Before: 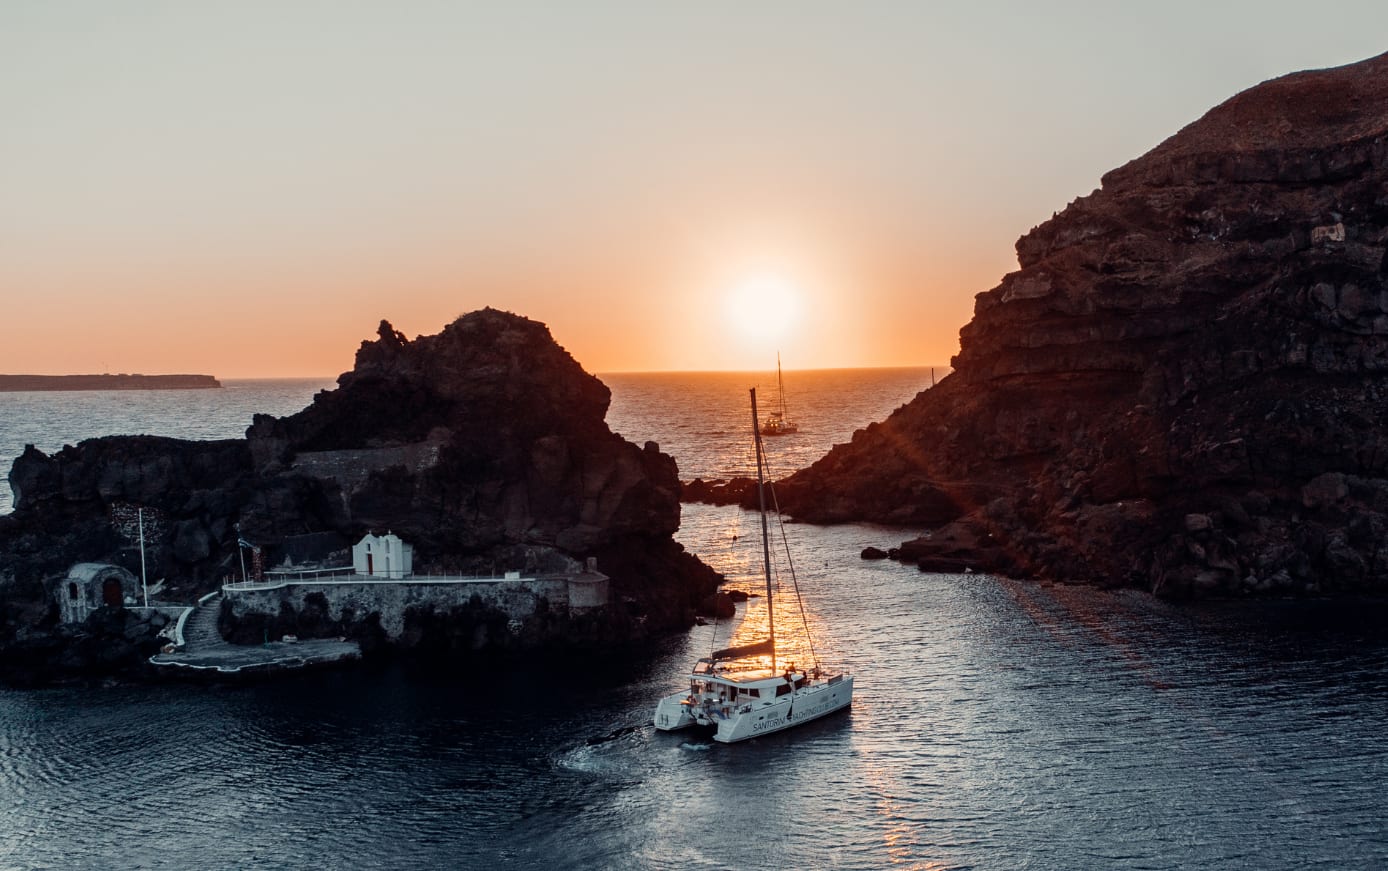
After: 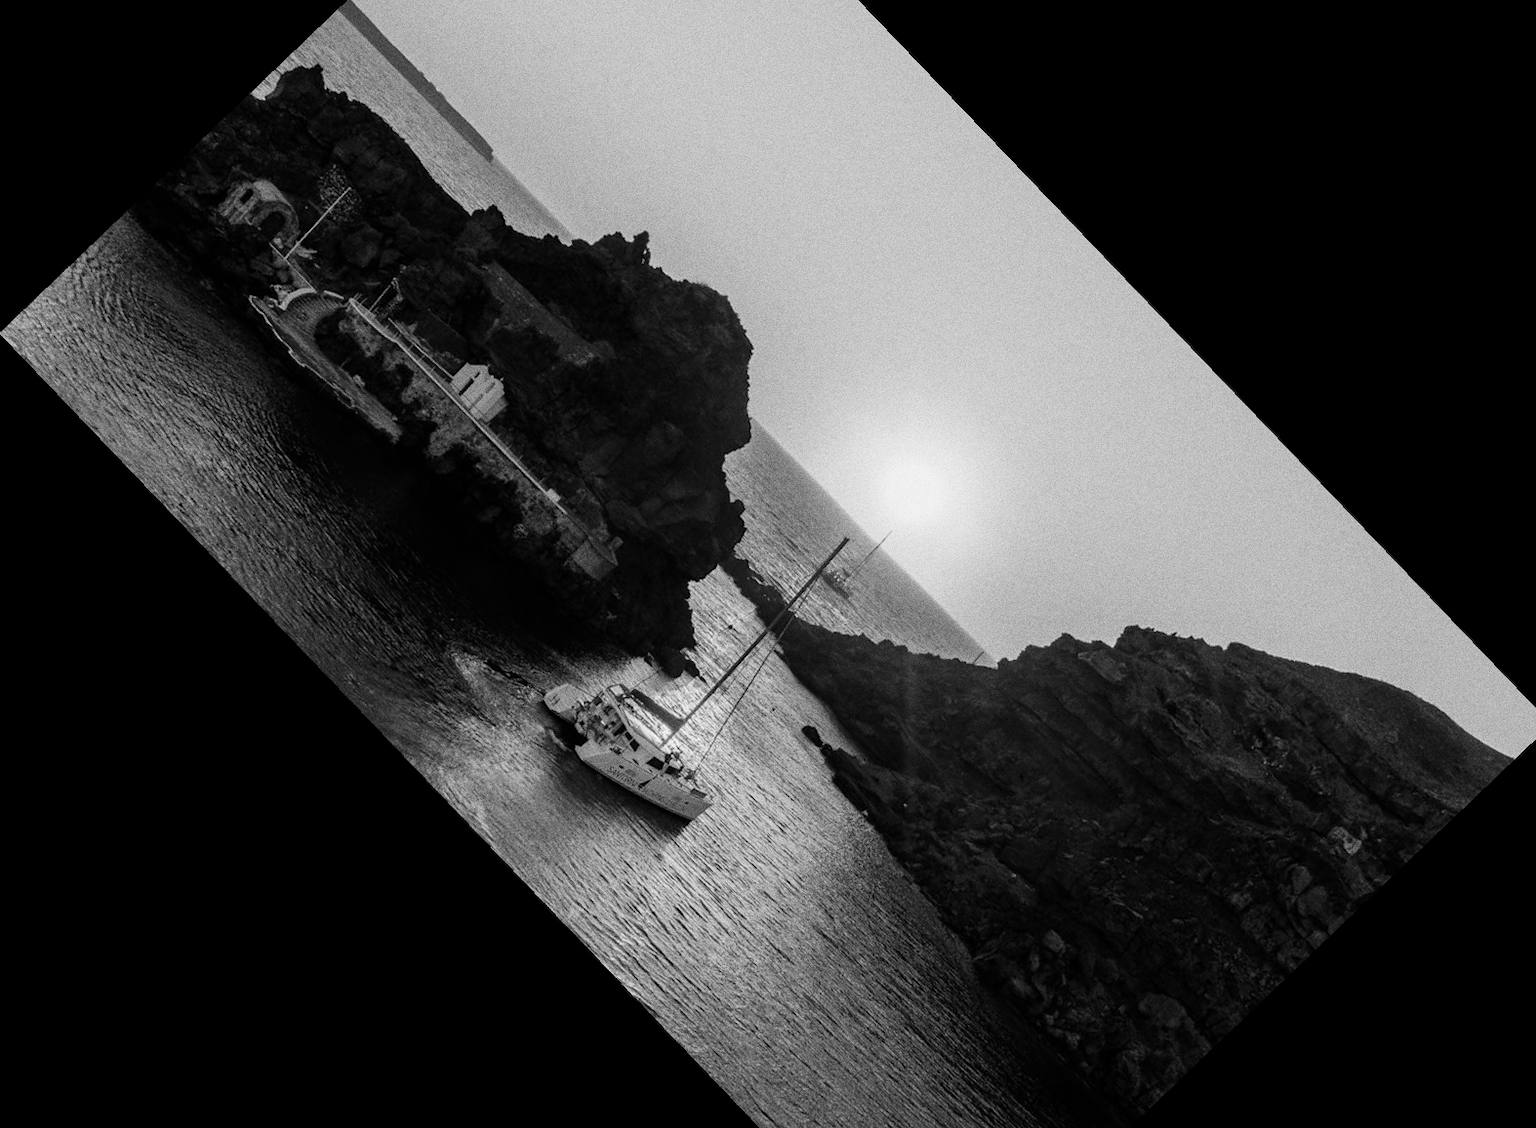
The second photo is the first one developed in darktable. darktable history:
monochrome: a -35.87, b 49.73, size 1.7
crop and rotate: angle -46.26°, top 16.234%, right 0.912%, bottom 11.704%
grain: coarseness 0.09 ISO, strength 40%
